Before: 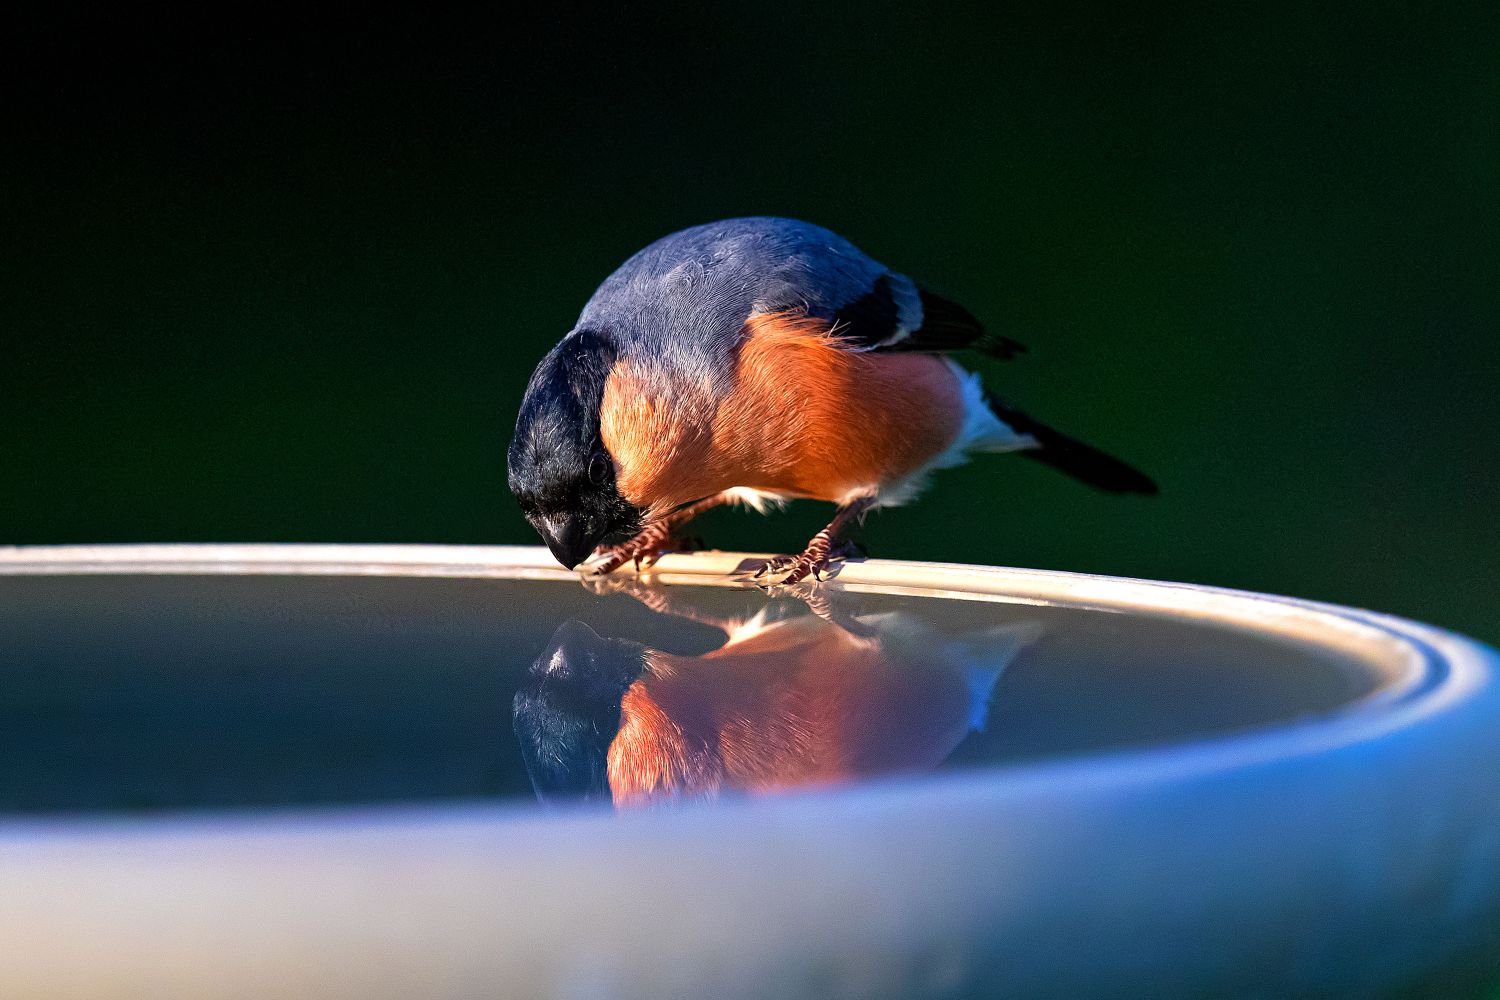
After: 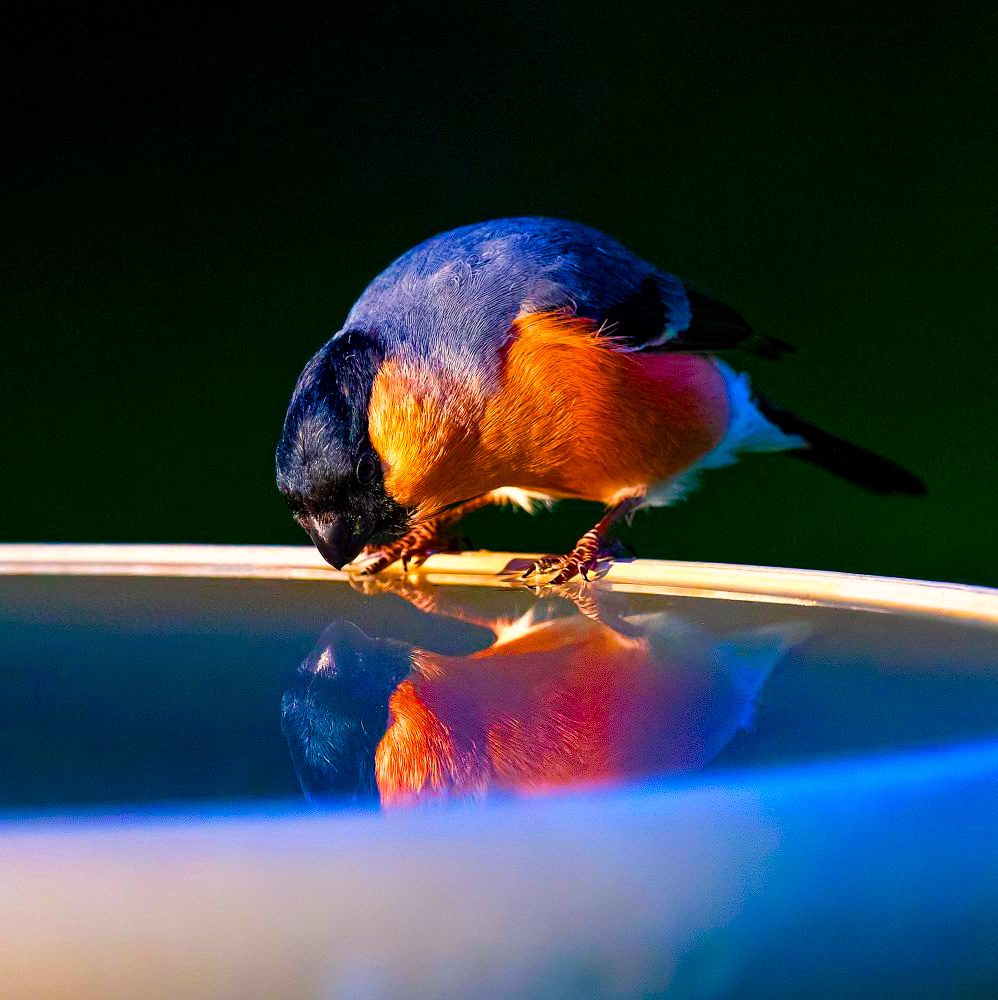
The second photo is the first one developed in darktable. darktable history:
color balance rgb: highlights gain › chroma 1.67%, highlights gain › hue 54.87°, linear chroma grading › global chroma 15.154%, perceptual saturation grading › global saturation 35.087%, perceptual saturation grading › highlights -25.632%, perceptual saturation grading › shadows 49.938%, global vibrance 50.847%
crop and rotate: left 15.491%, right 17.914%
